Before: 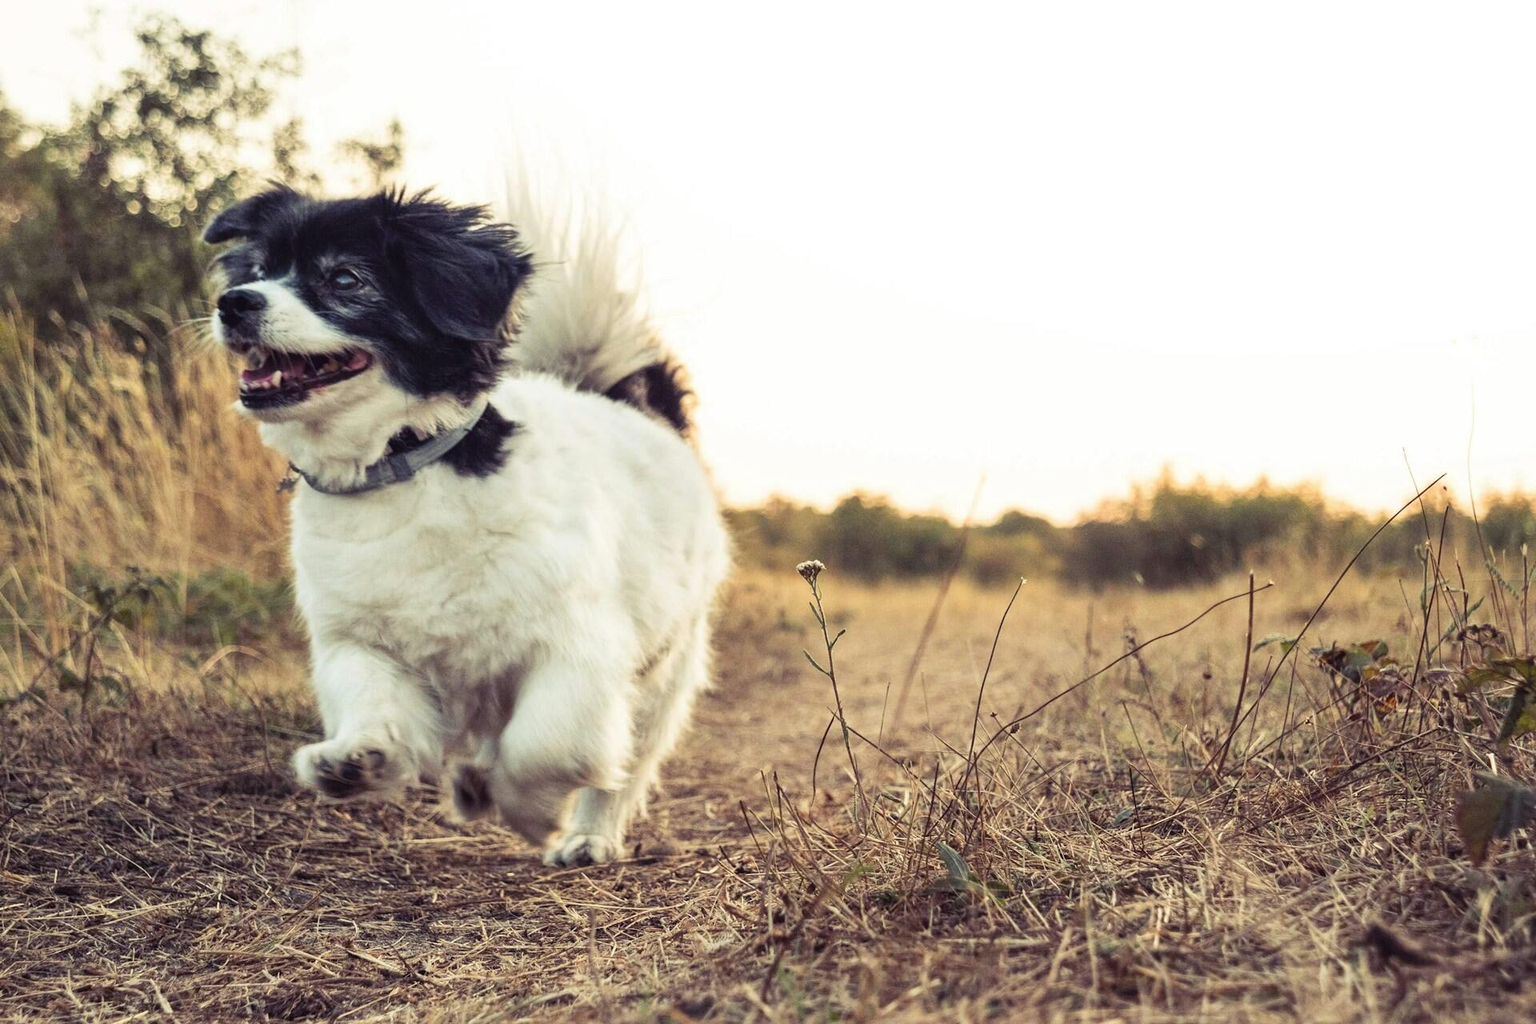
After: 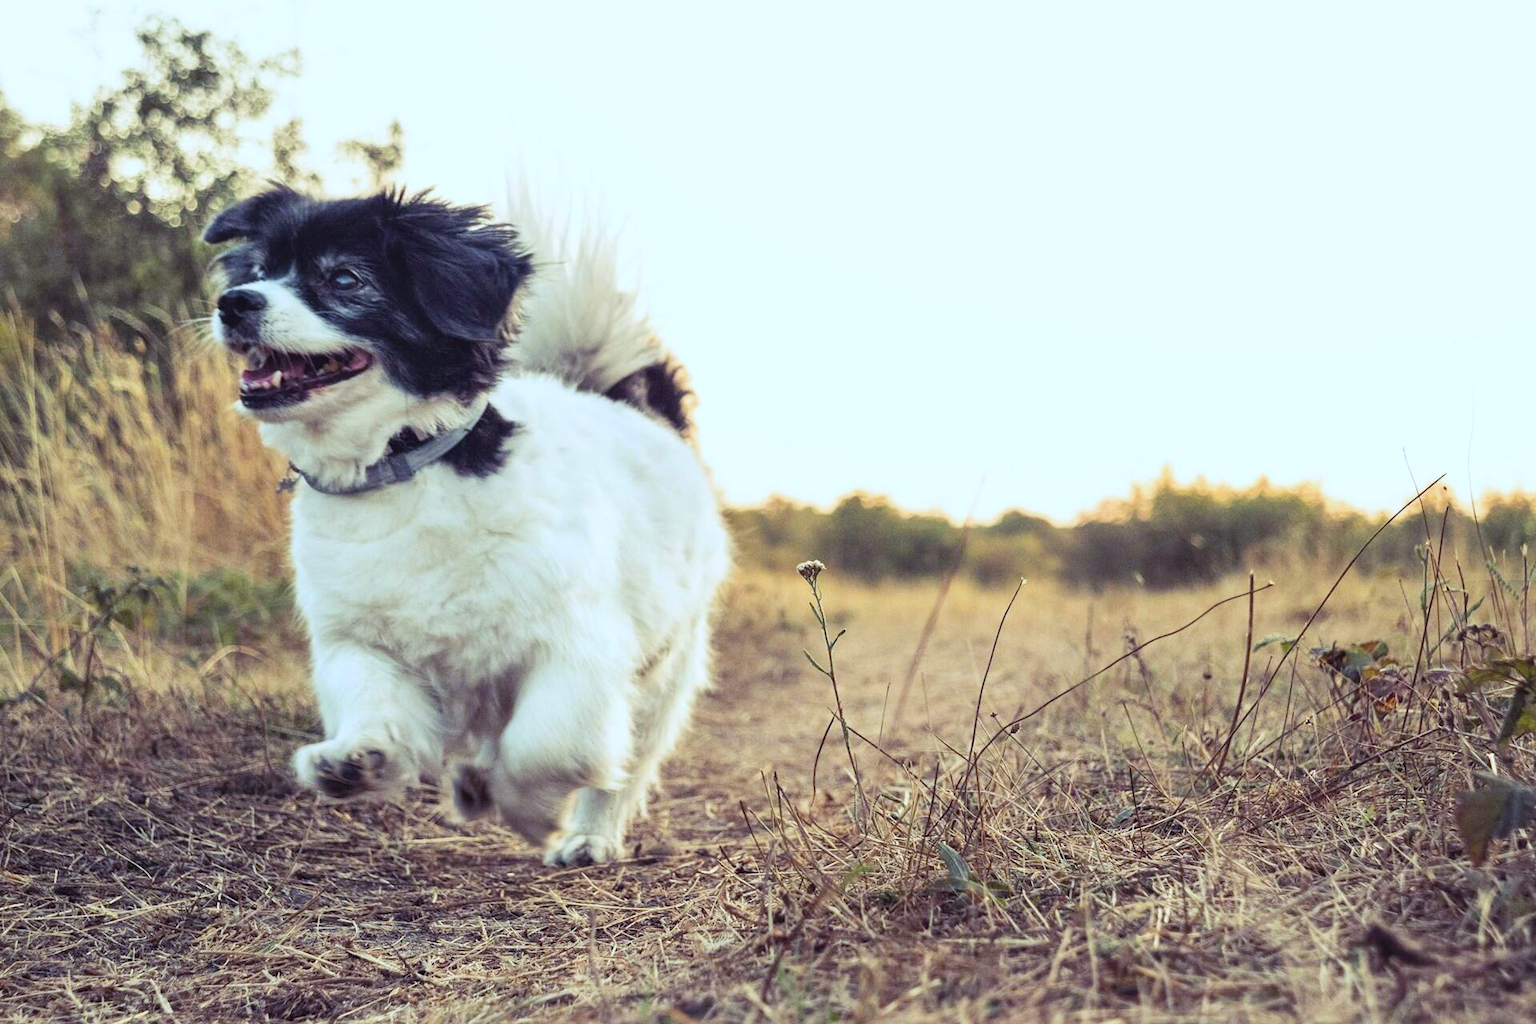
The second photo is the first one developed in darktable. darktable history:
contrast brightness saturation: contrast 0.07, brightness 0.08, saturation 0.18
white balance: red 0.924, blue 1.095
